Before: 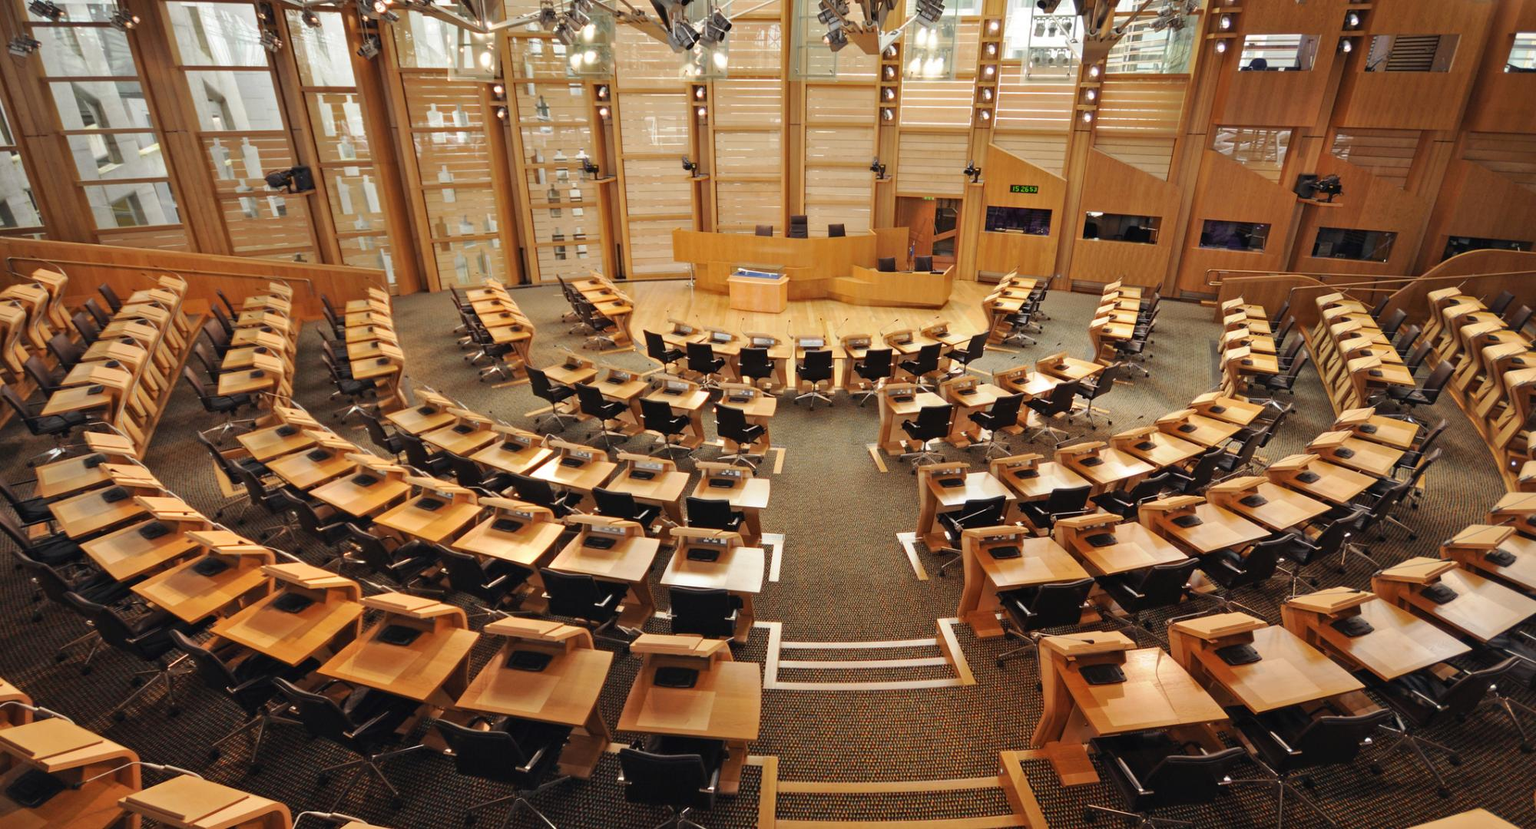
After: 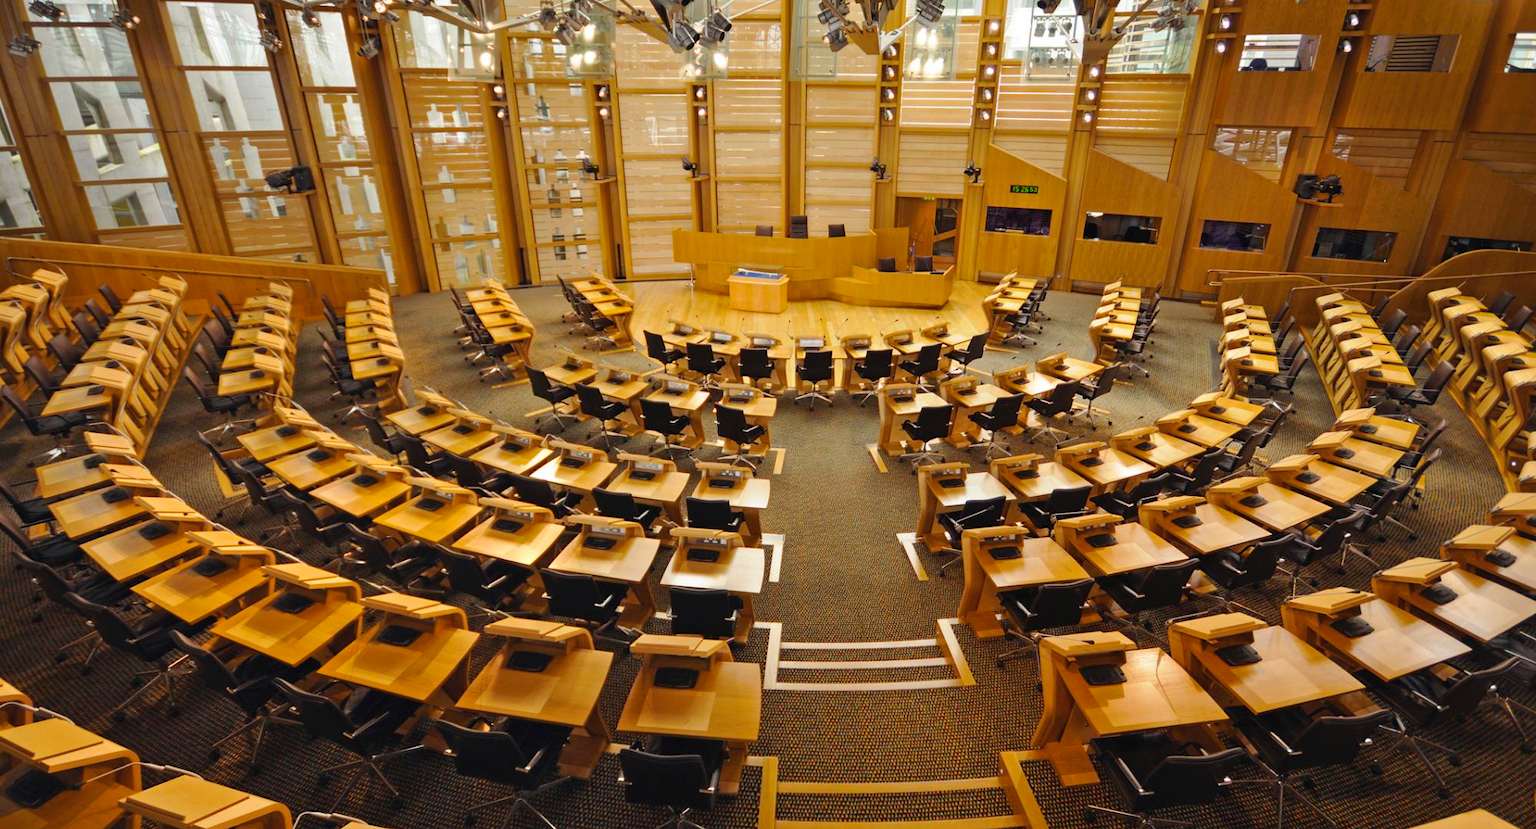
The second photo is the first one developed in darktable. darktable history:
color contrast: green-magenta contrast 0.84, blue-yellow contrast 0.86
color balance rgb: linear chroma grading › global chroma 15%, perceptual saturation grading › global saturation 30%
